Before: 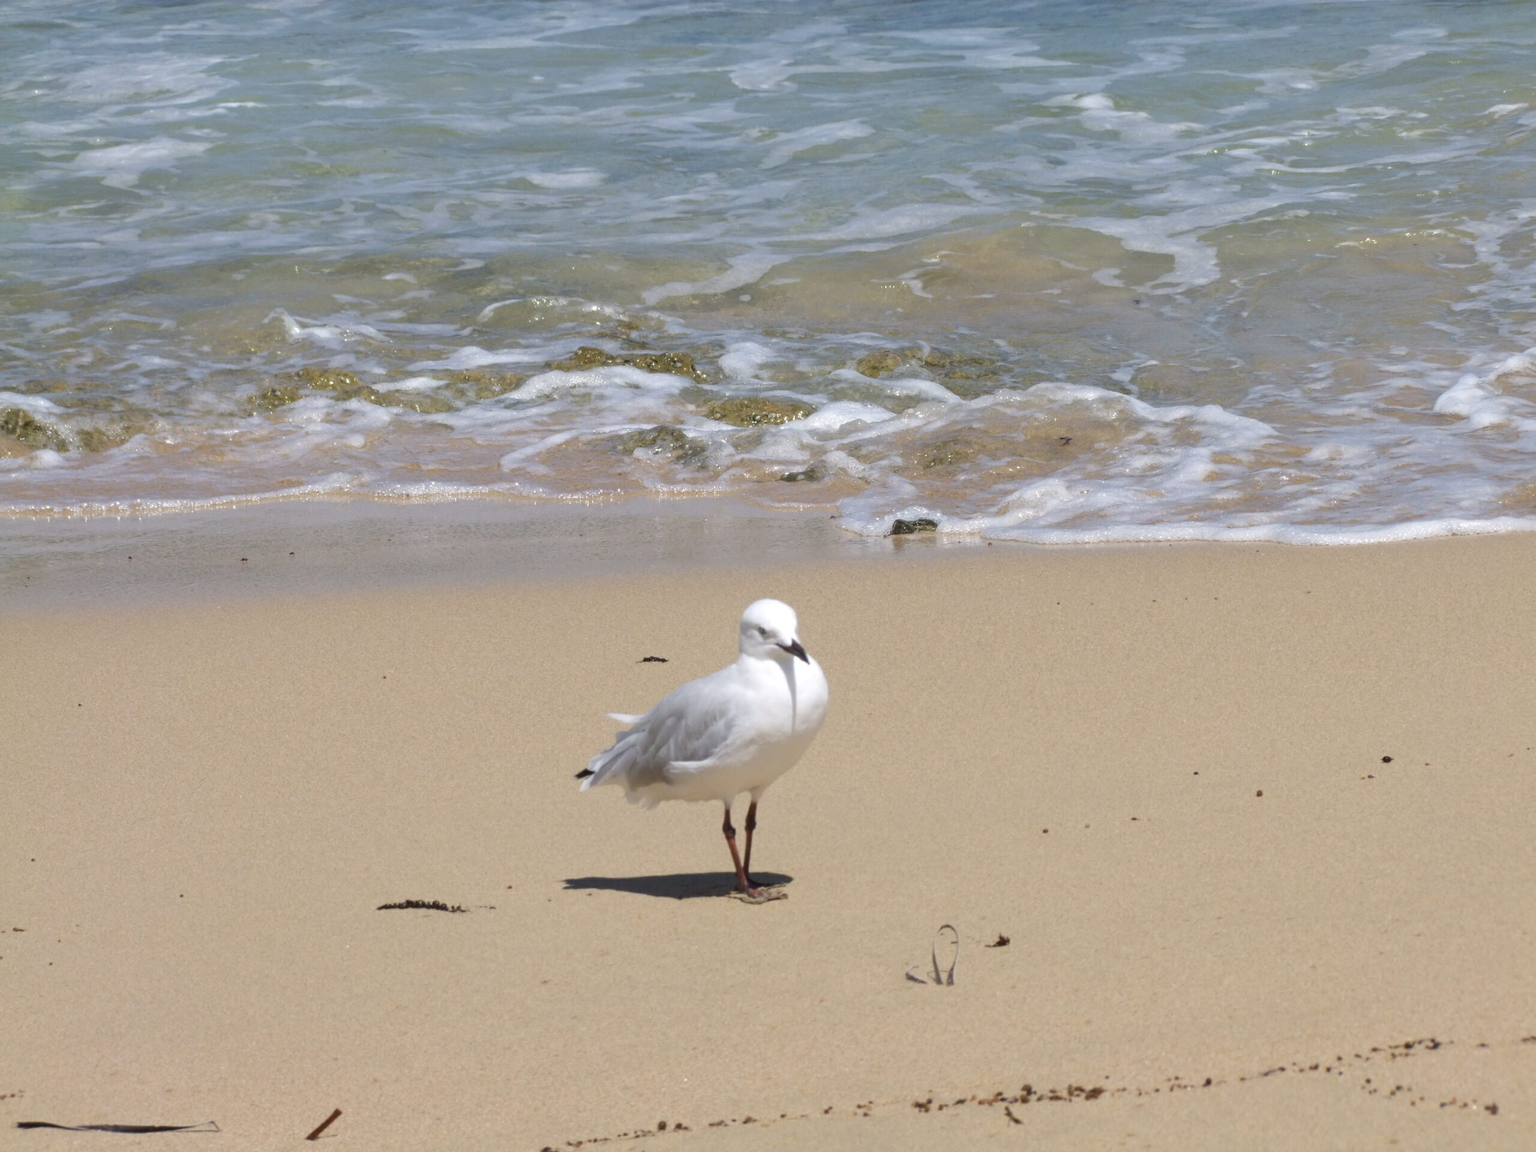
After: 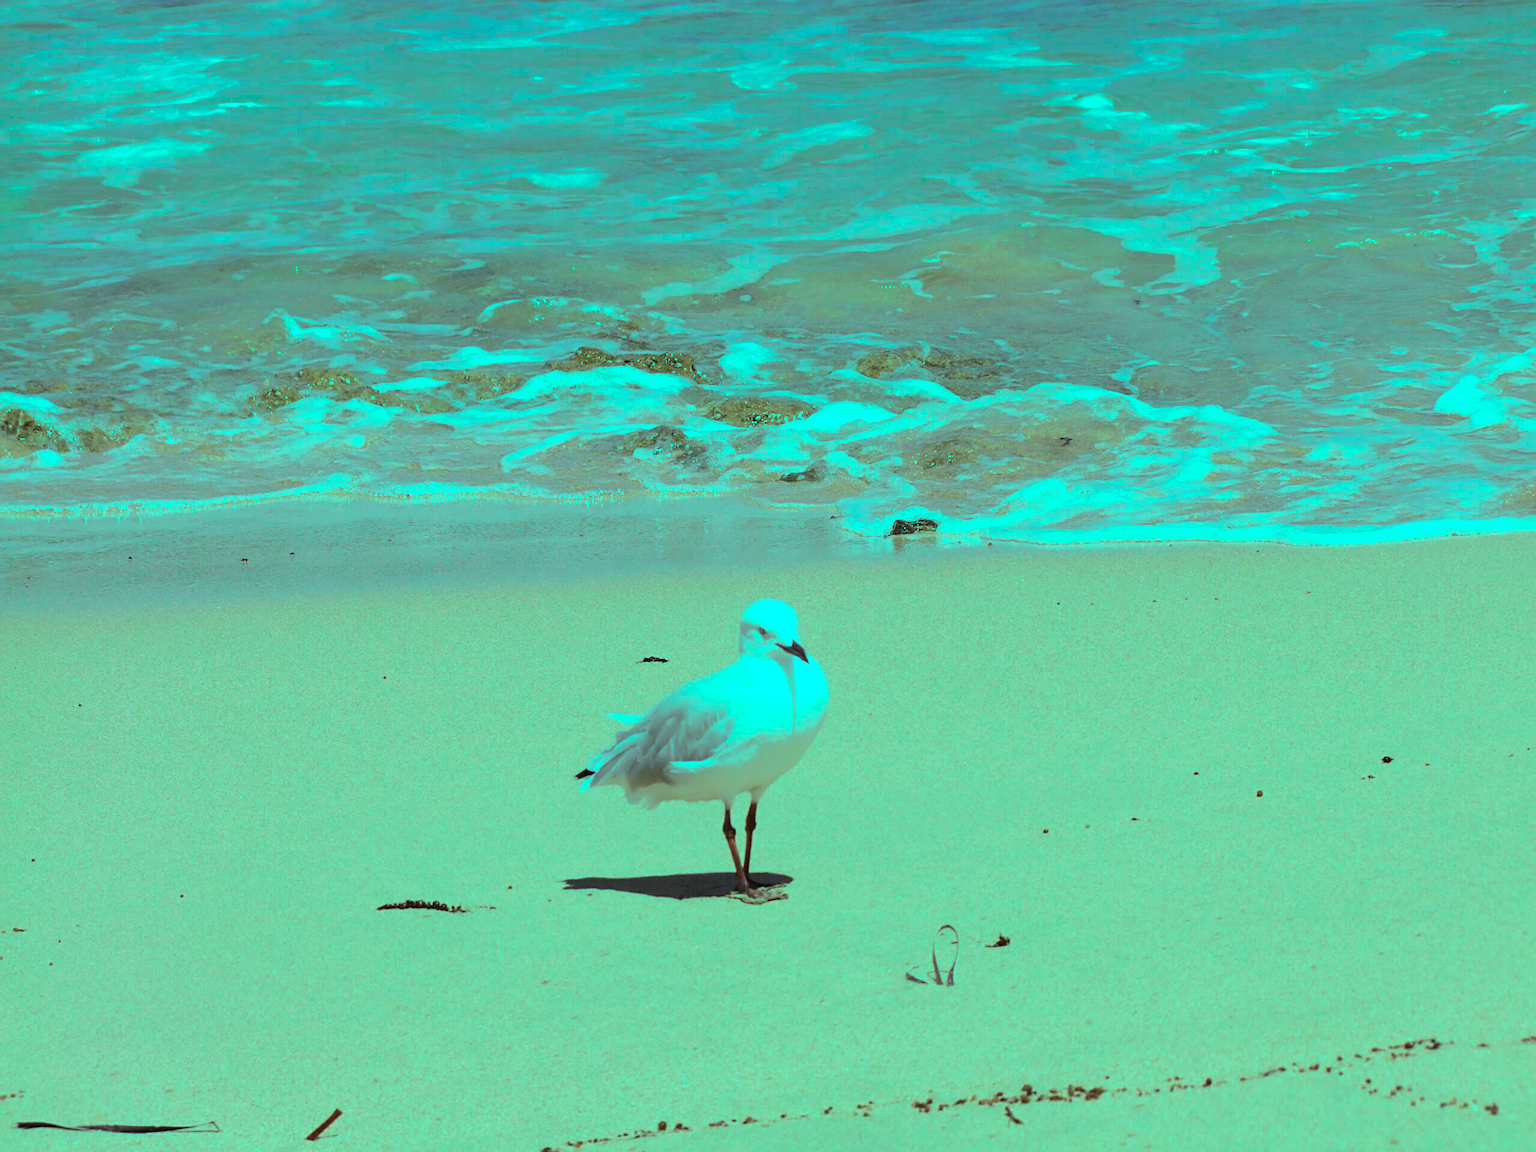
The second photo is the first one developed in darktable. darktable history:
tone curve: curves: ch0 [(0, 0) (0.058, 0.037) (0.214, 0.183) (0.304, 0.288) (0.561, 0.554) (0.687, 0.677) (0.768, 0.768) (0.858, 0.861) (0.987, 0.945)]; ch1 [(0, 0) (0.172, 0.123) (0.312, 0.296) (0.432, 0.448) (0.471, 0.469) (0.502, 0.5) (0.521, 0.505) (0.565, 0.569) (0.663, 0.663) (0.703, 0.721) (0.857, 0.917) (1, 1)]; ch2 [(0, 0) (0.411, 0.424) (0.485, 0.497) (0.502, 0.5) (0.517, 0.511) (0.556, 0.551) (0.626, 0.594) (0.709, 0.661) (1, 1)], color space Lab, independent channels, preserve colors none
color balance rgb: highlights gain › luminance 19.815%, highlights gain › chroma 13.094%, highlights gain › hue 175.68°, perceptual saturation grading › global saturation 14.768%
sharpen: on, module defaults
